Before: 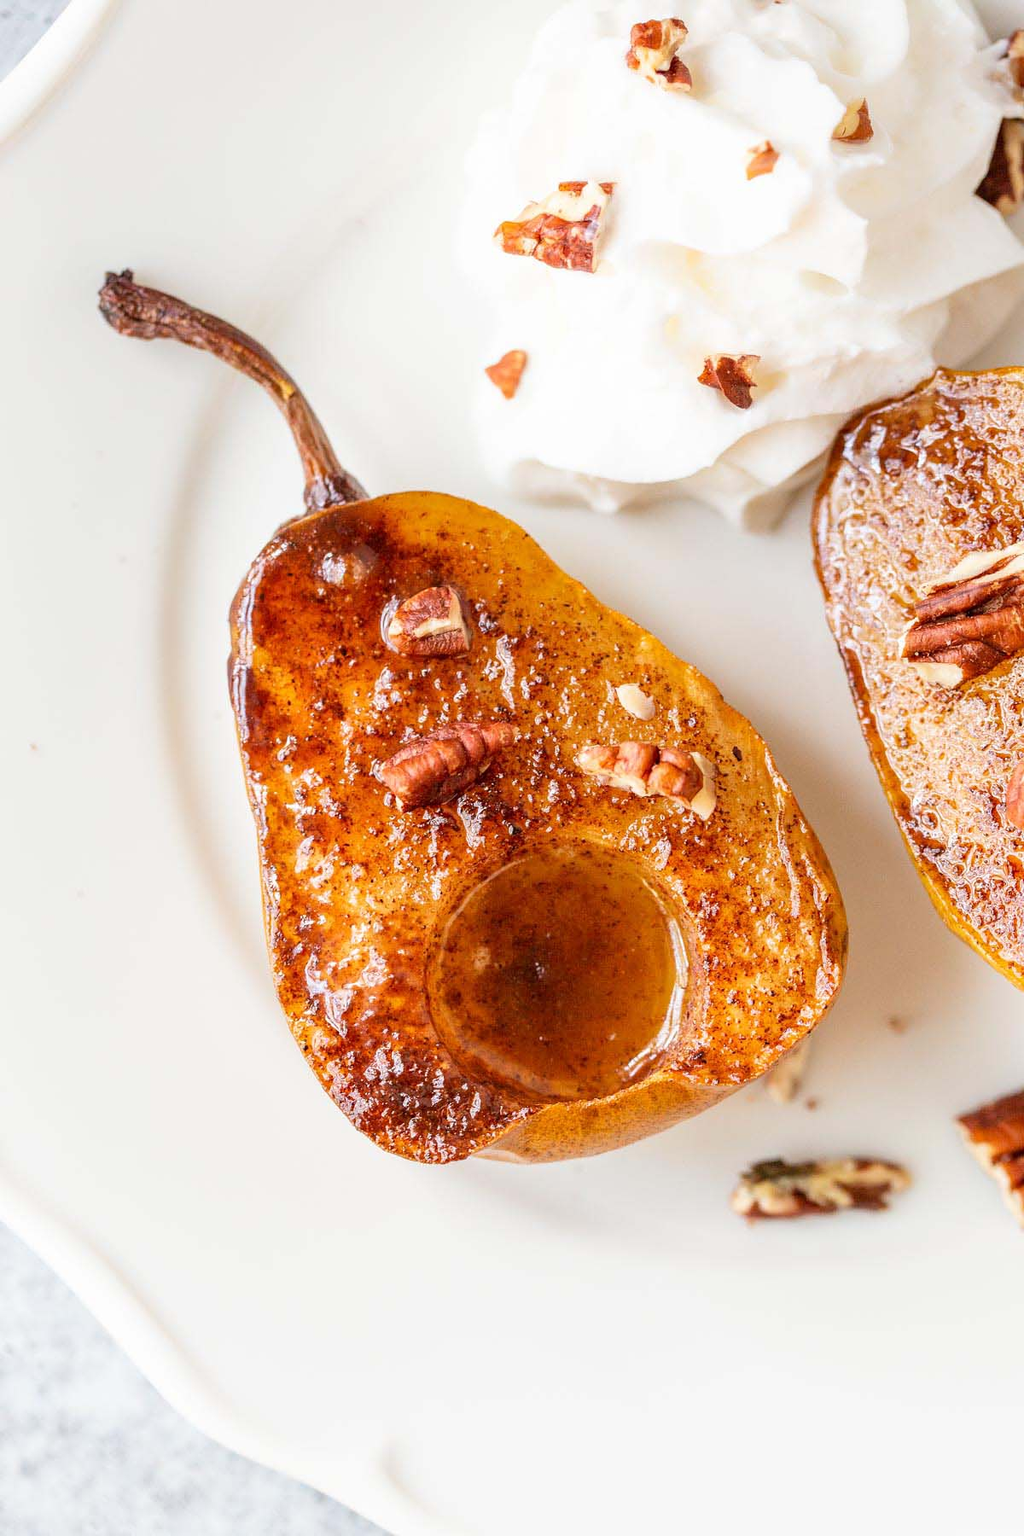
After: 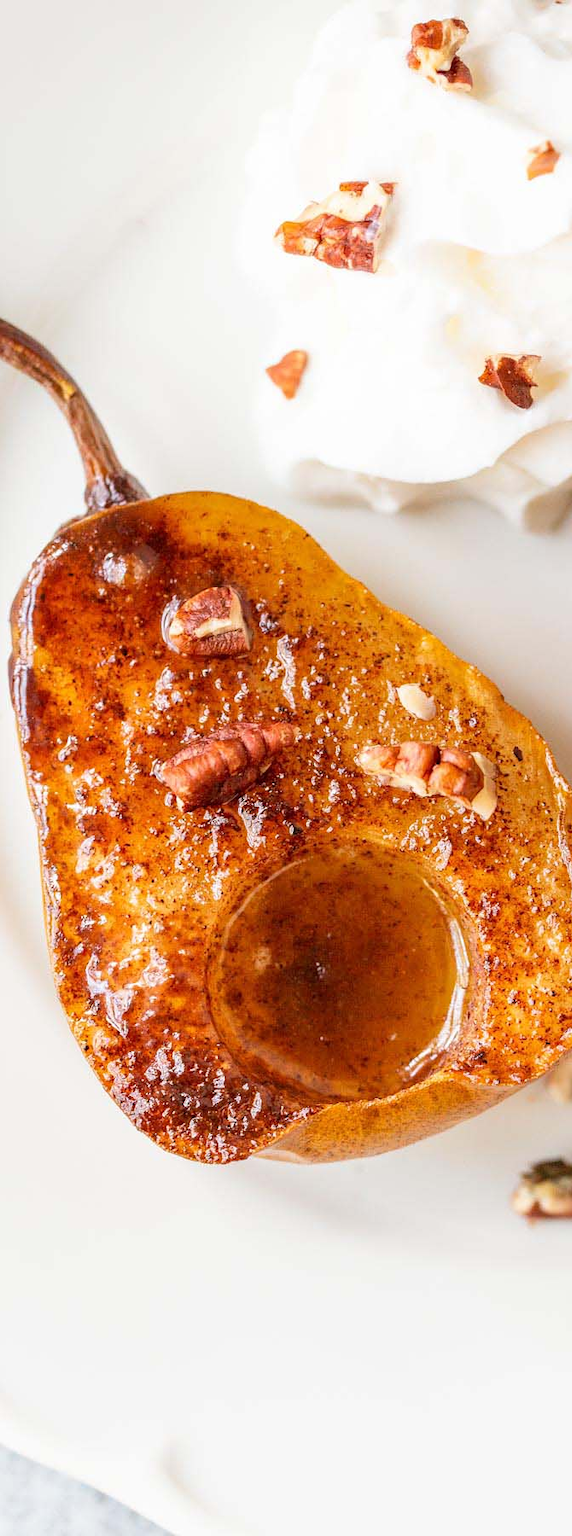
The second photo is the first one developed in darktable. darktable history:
crop: left 21.444%, right 22.632%
